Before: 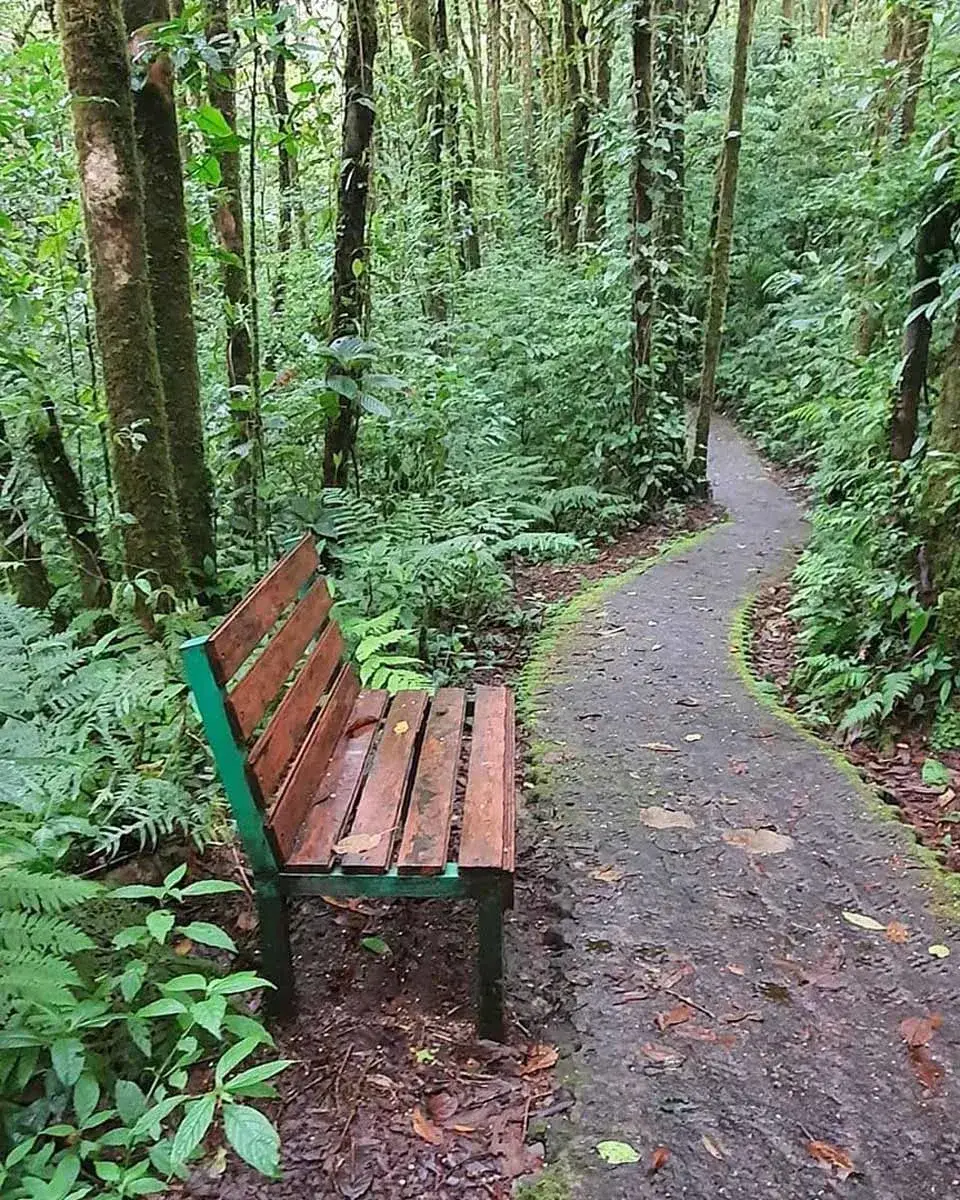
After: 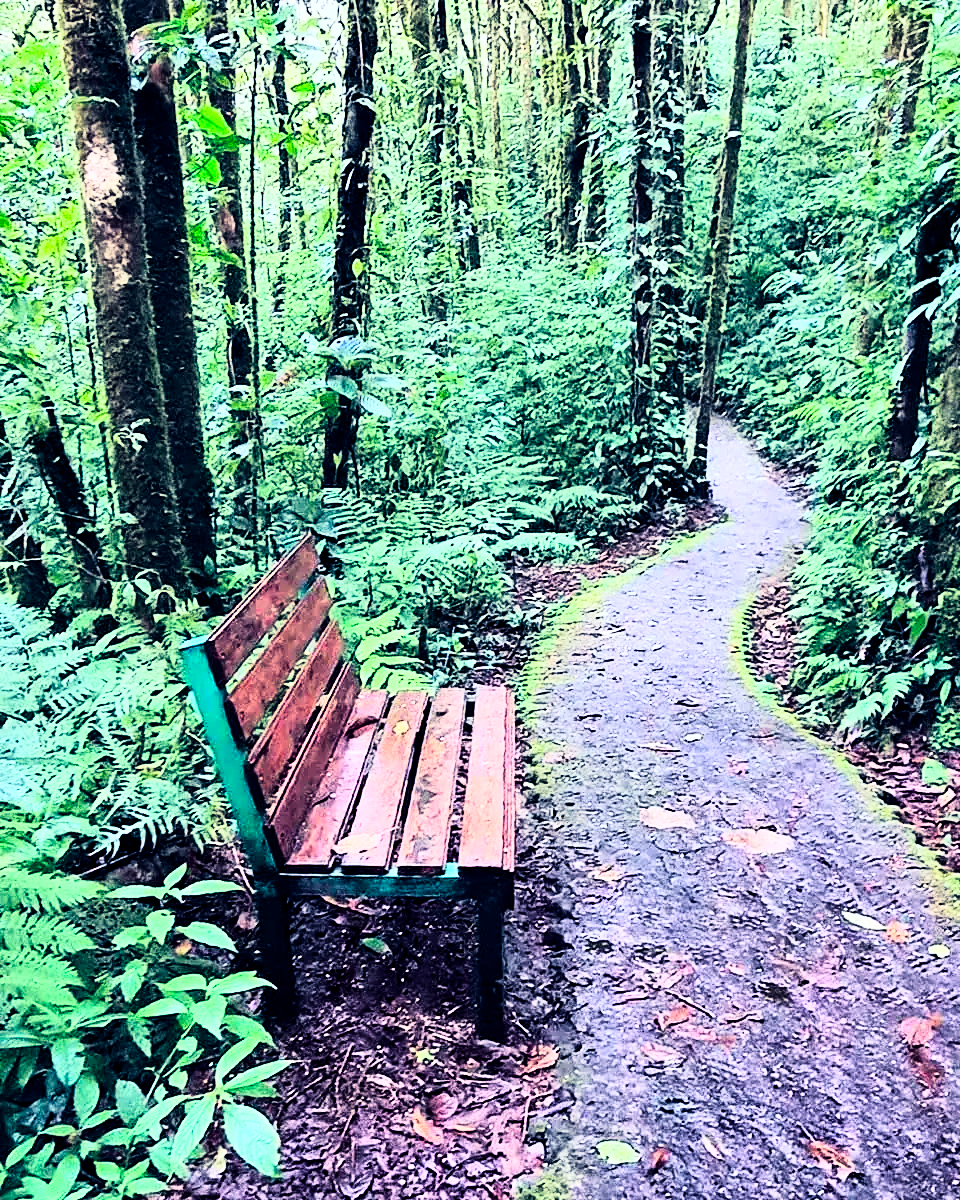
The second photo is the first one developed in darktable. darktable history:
shadows and highlights: low approximation 0.01, soften with gaussian
rgb curve: curves: ch0 [(0, 0) (0.21, 0.15) (0.24, 0.21) (0.5, 0.75) (0.75, 0.96) (0.89, 0.99) (1, 1)]; ch1 [(0, 0.02) (0.21, 0.13) (0.25, 0.2) (0.5, 0.67) (0.75, 0.9) (0.89, 0.97) (1, 1)]; ch2 [(0, 0.02) (0.21, 0.13) (0.25, 0.2) (0.5, 0.67) (0.75, 0.9) (0.89, 0.97) (1, 1)], compensate middle gray true
color balance rgb: shadows lift › luminance -41.13%, shadows lift › chroma 14.13%, shadows lift › hue 260°, power › luminance -3.76%, power › chroma 0.56%, power › hue 40.37°, highlights gain › luminance 16.81%, highlights gain › chroma 2.94%, highlights gain › hue 260°, global offset › luminance -0.29%, global offset › chroma 0.31%, global offset › hue 260°, perceptual saturation grading › global saturation 20%, perceptual saturation grading › highlights -13.92%, perceptual saturation grading › shadows 50%
